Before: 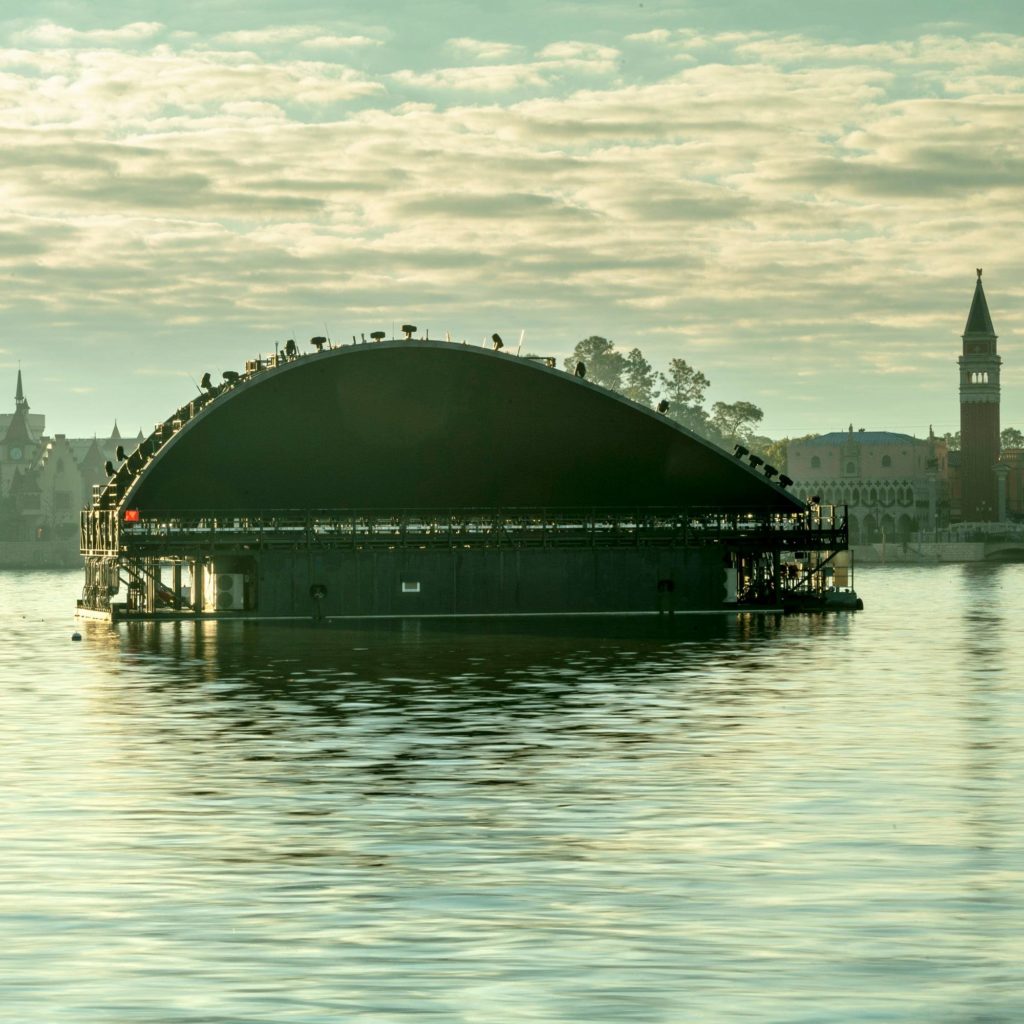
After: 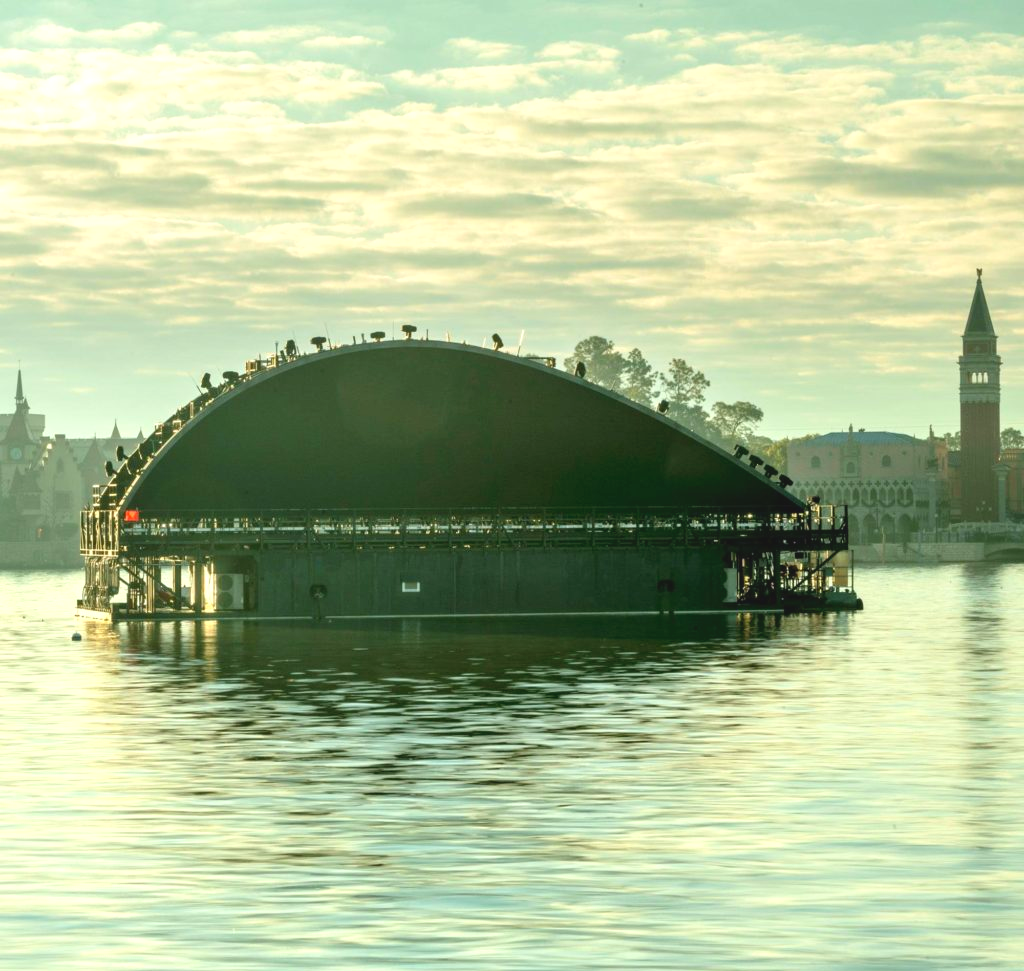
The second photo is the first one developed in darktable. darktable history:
crop and rotate: top 0%, bottom 5.097%
exposure: exposure 0.507 EV, compensate highlight preservation false
contrast brightness saturation: contrast -0.1, brightness 0.05, saturation 0.08
